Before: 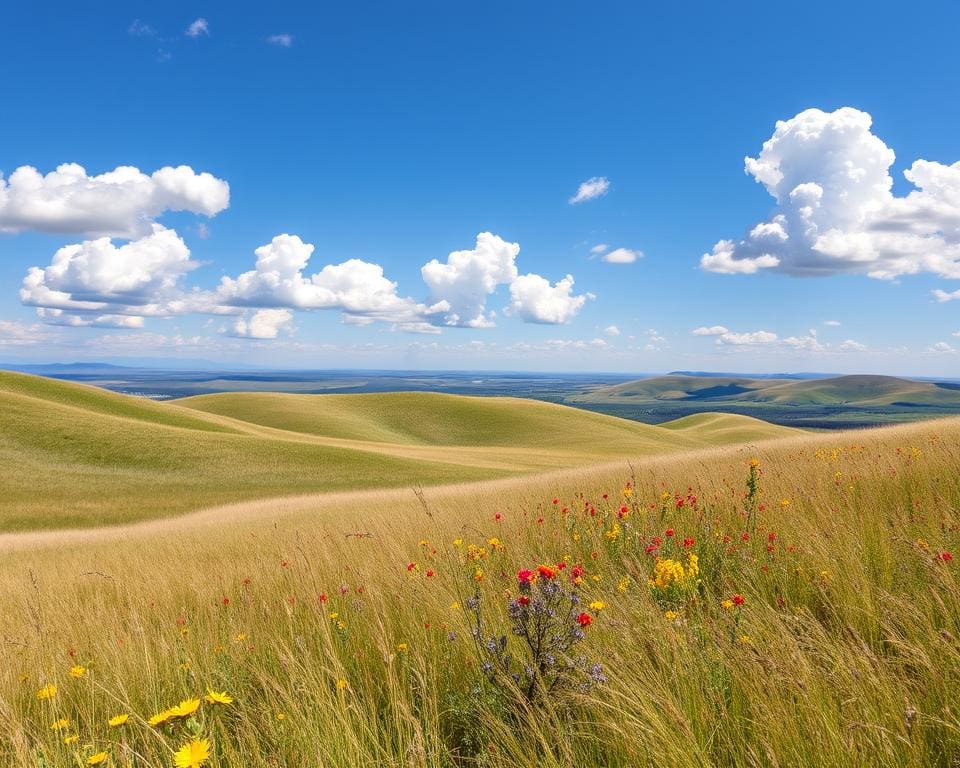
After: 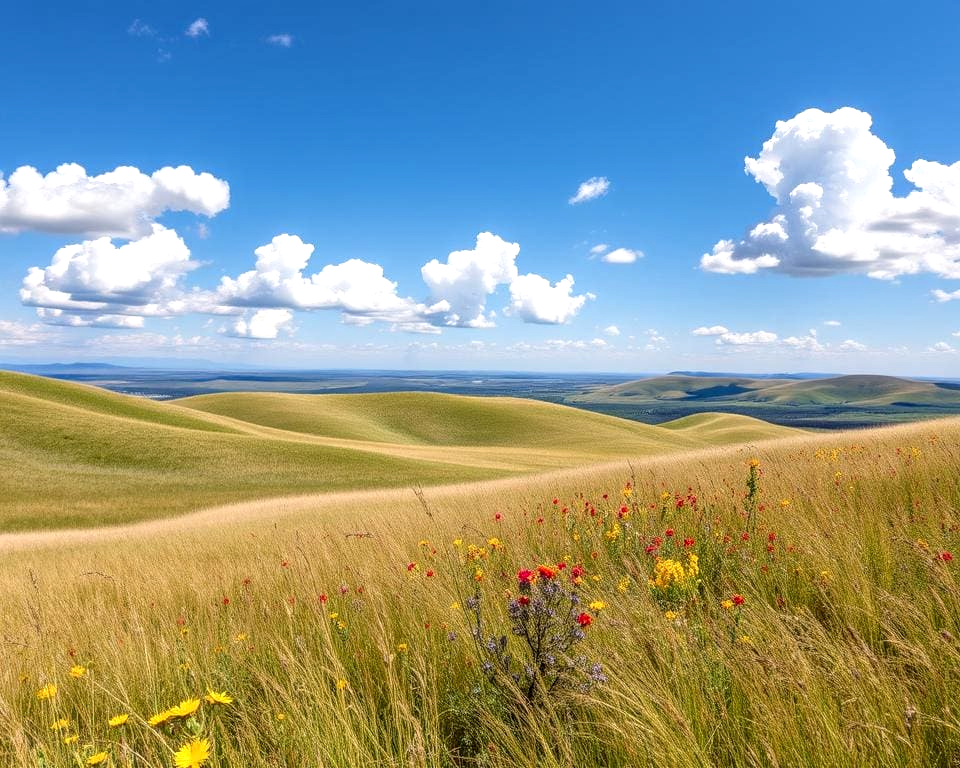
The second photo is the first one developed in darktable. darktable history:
local contrast: on, module defaults
levels: levels [0.016, 0.484, 0.953]
